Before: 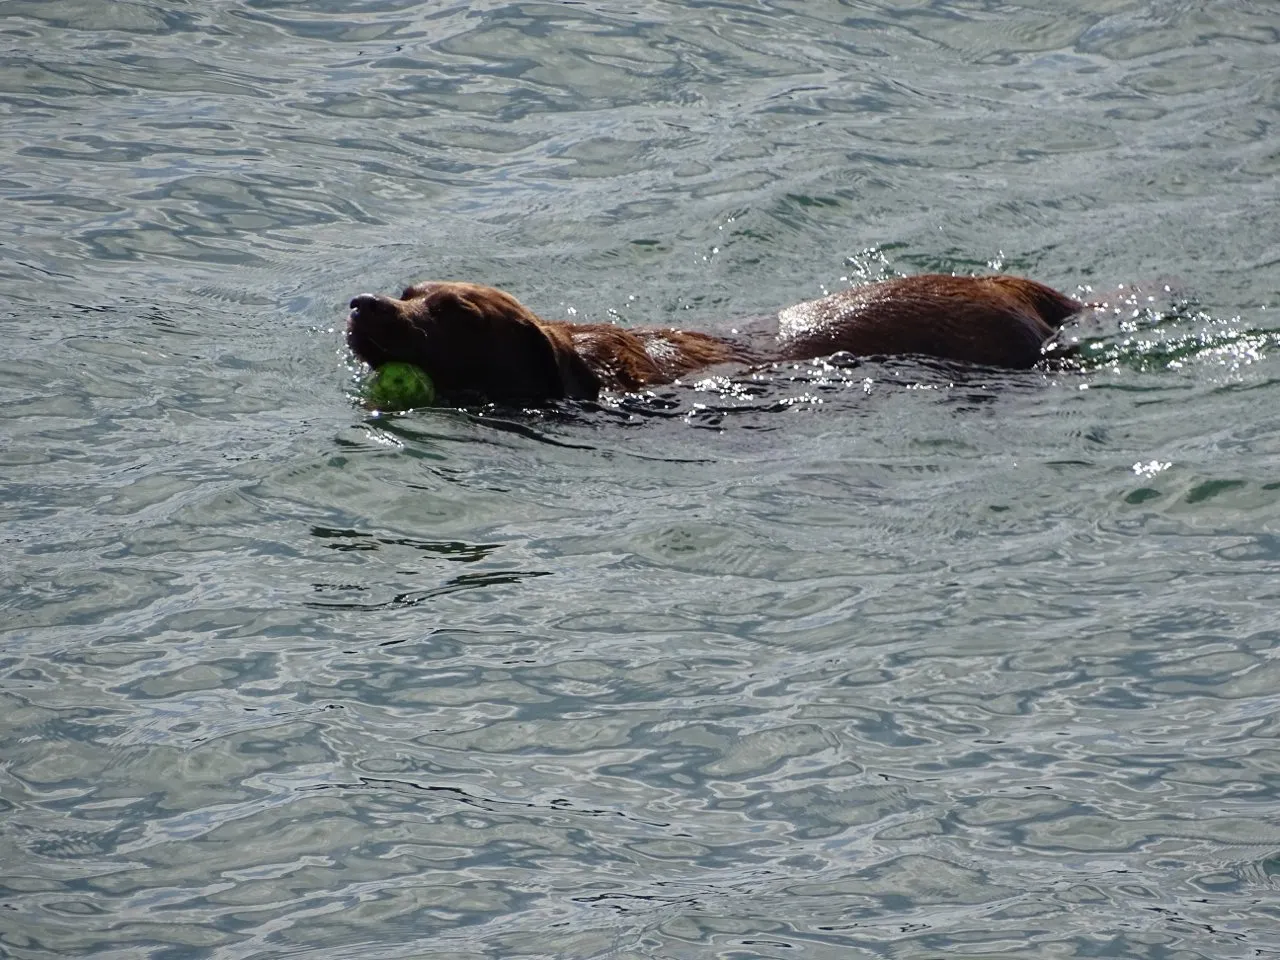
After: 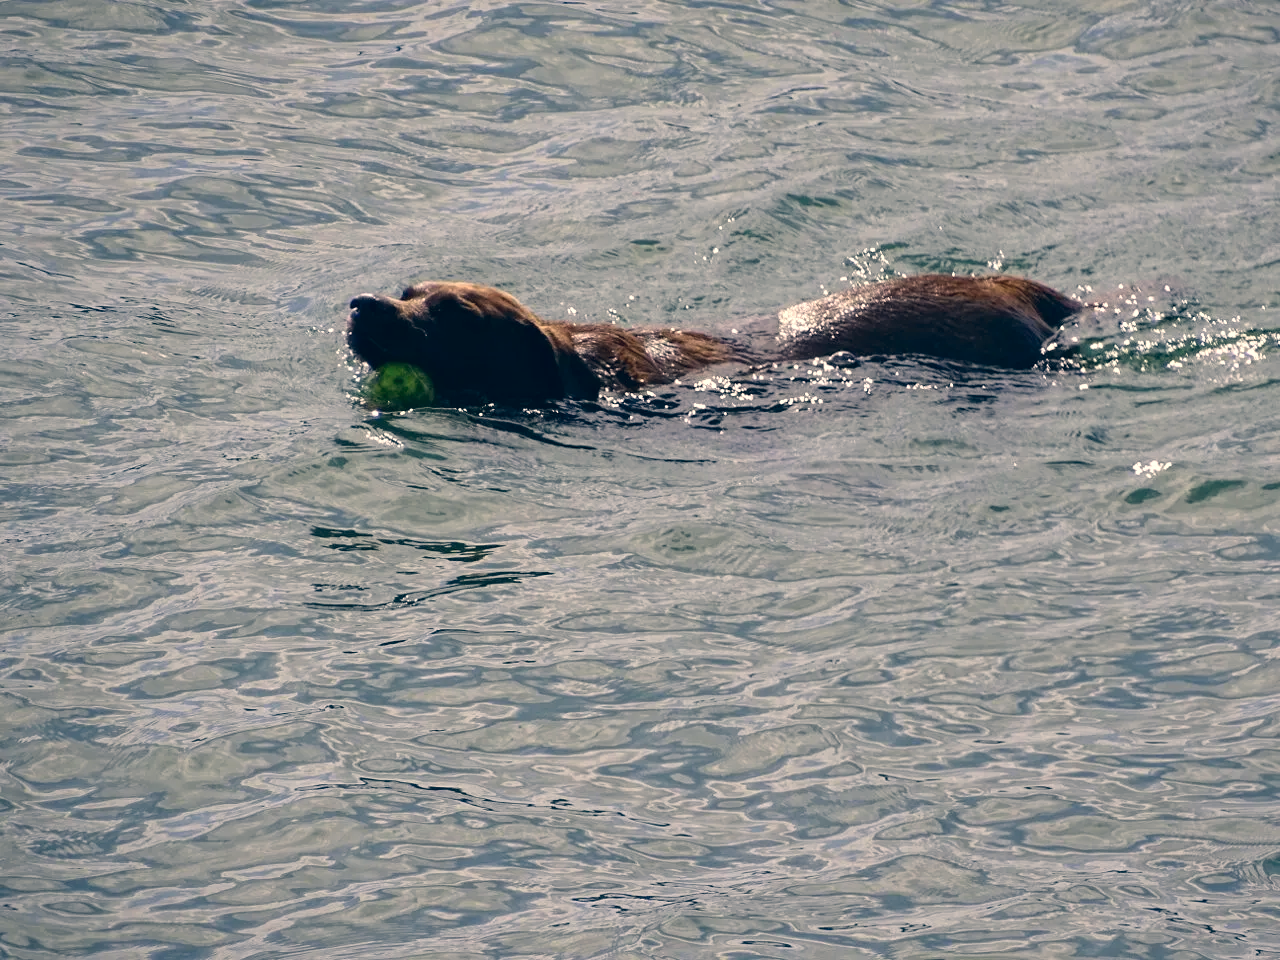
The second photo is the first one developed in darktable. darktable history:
exposure: exposure 0.191 EV, compensate highlight preservation false
color correction: highlights a* 10.32, highlights b* 14.66, shadows a* -9.59, shadows b* -15.02
